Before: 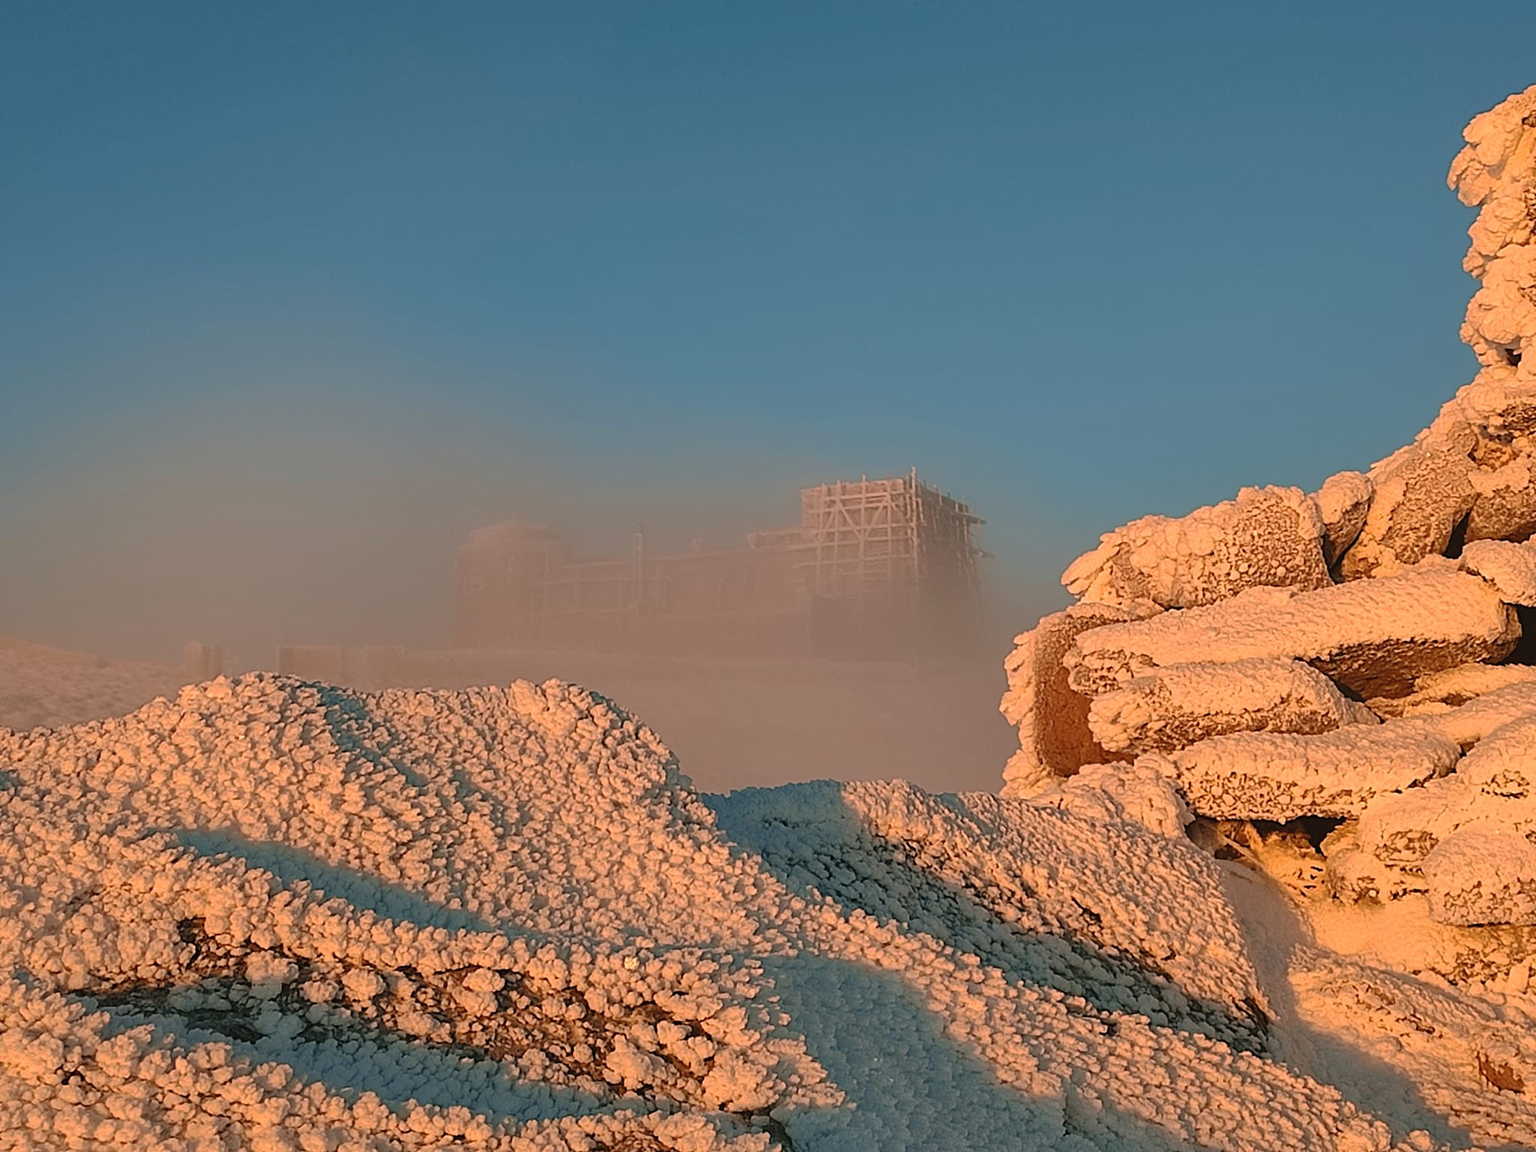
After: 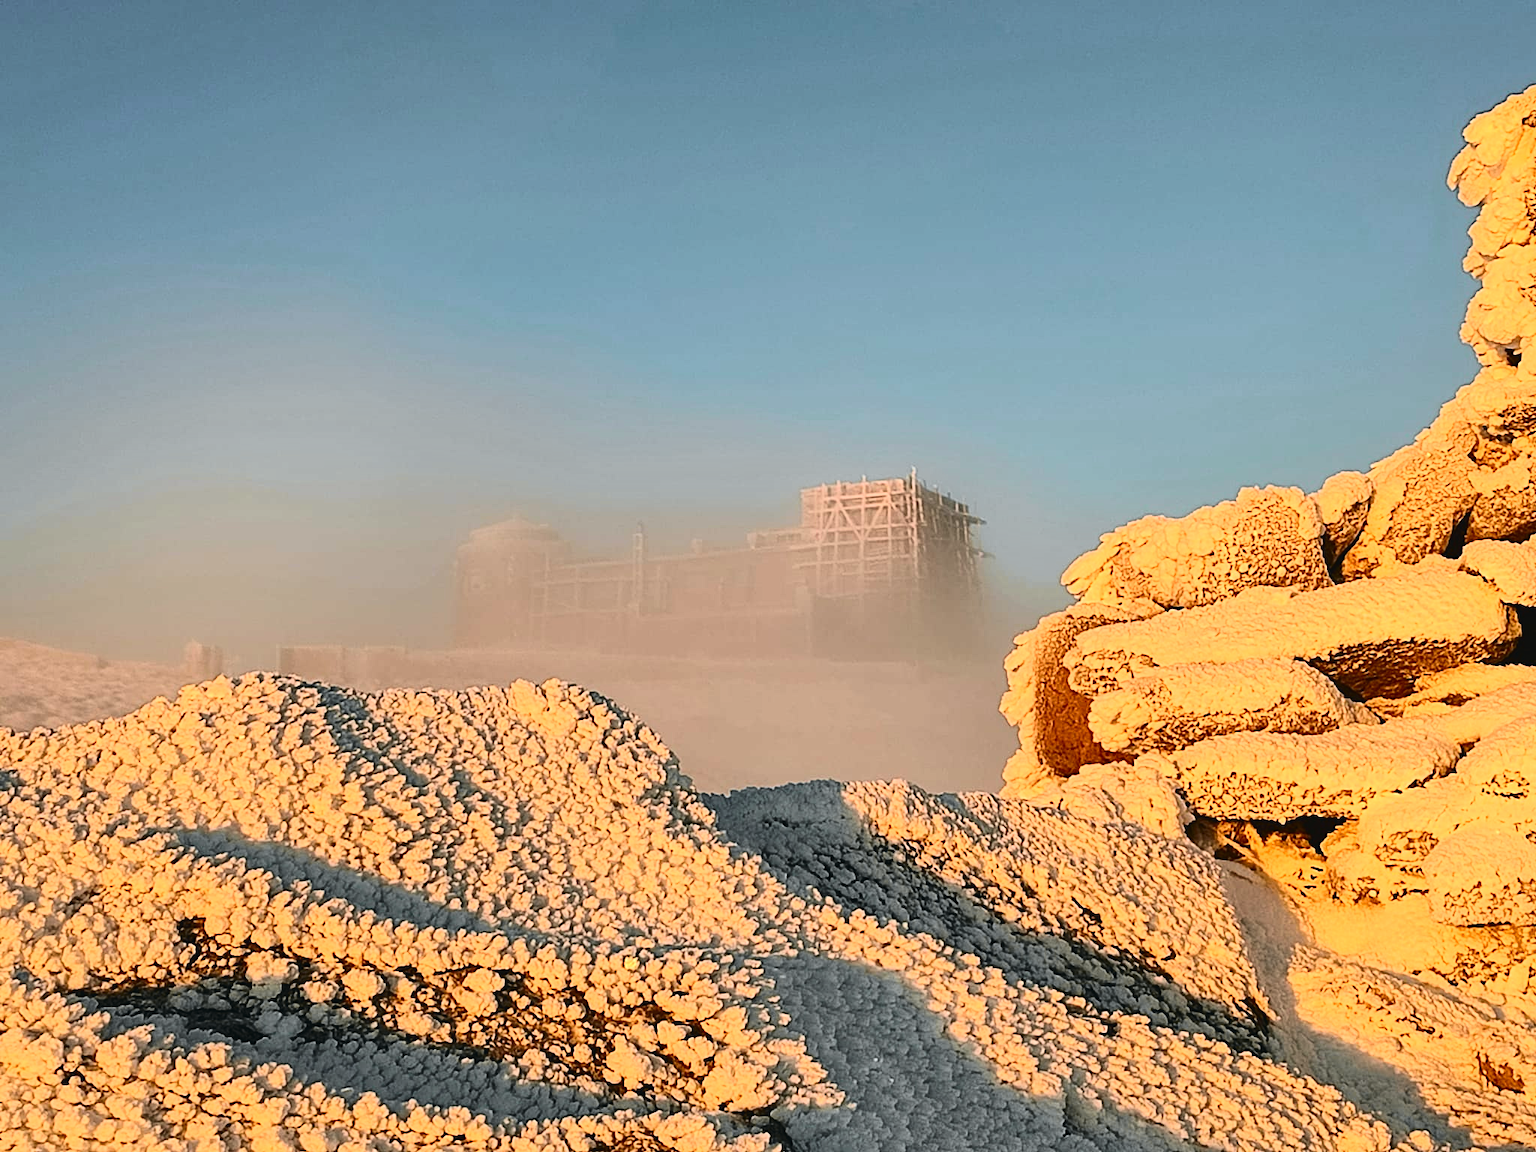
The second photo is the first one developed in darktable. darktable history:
white balance: red 0.986, blue 1.01
tone curve: curves: ch0 [(0, 0.026) (0.058, 0.049) (0.246, 0.214) (0.437, 0.498) (0.55, 0.644) (0.657, 0.767) (0.822, 0.9) (1, 0.961)]; ch1 [(0, 0) (0.346, 0.307) (0.408, 0.369) (0.453, 0.457) (0.476, 0.489) (0.502, 0.493) (0.521, 0.515) (0.537, 0.531) (0.612, 0.641) (0.676, 0.728) (1, 1)]; ch2 [(0, 0) (0.346, 0.34) (0.434, 0.46) (0.485, 0.494) (0.5, 0.494) (0.511, 0.504) (0.537, 0.551) (0.579, 0.599) (0.625, 0.686) (1, 1)], color space Lab, independent channels, preserve colors none
tone equalizer: -8 EV -0.75 EV, -7 EV -0.7 EV, -6 EV -0.6 EV, -5 EV -0.4 EV, -3 EV 0.4 EV, -2 EV 0.6 EV, -1 EV 0.7 EV, +0 EV 0.75 EV, edges refinement/feathering 500, mask exposure compensation -1.57 EV, preserve details no
